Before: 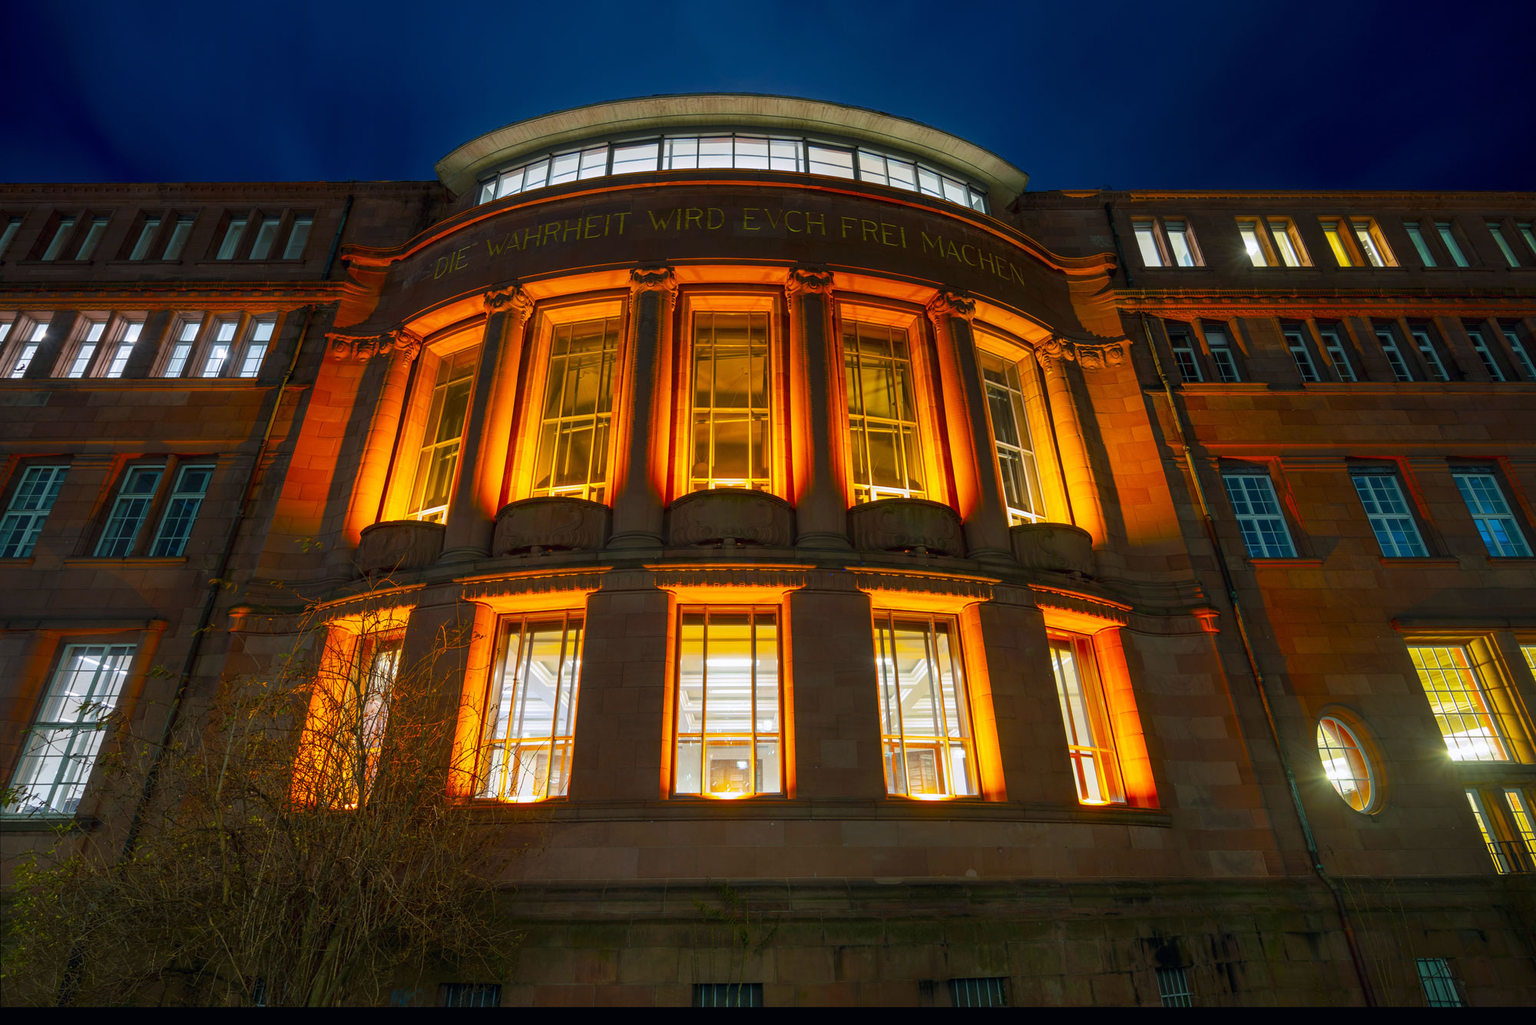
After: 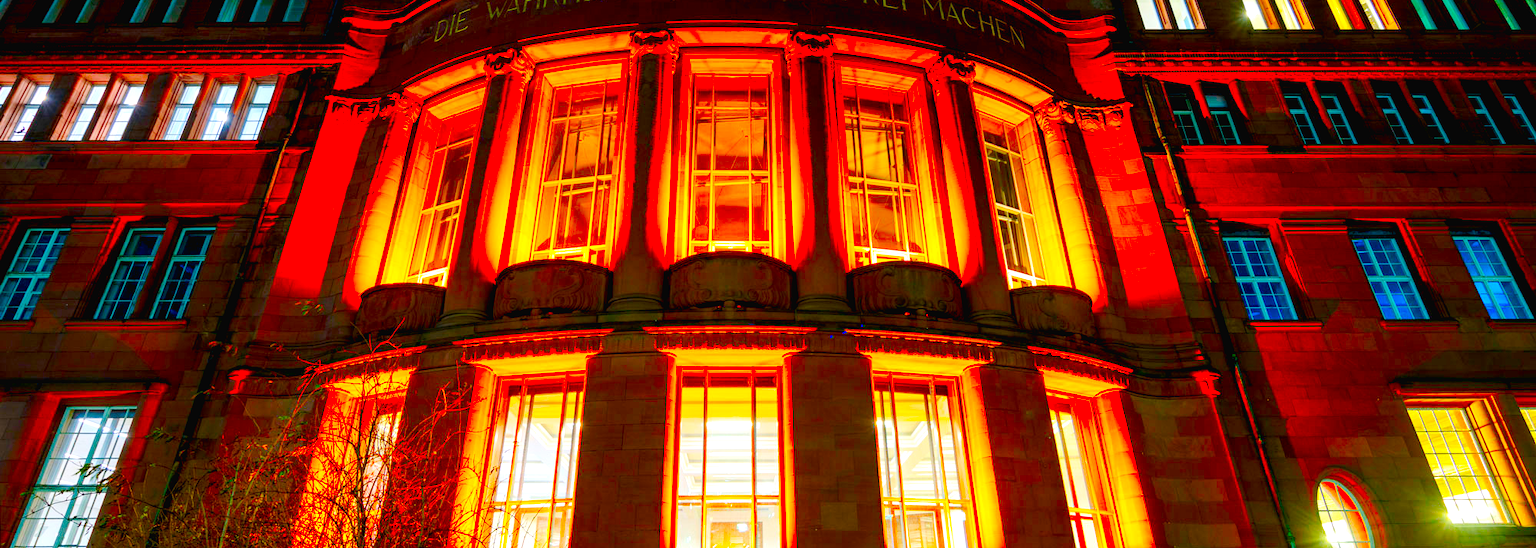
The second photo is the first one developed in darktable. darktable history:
crop and rotate: top 23.223%, bottom 23.232%
tone curve: curves: ch0 [(0, 0.018) (0.036, 0.038) (0.15, 0.131) (0.27, 0.247) (0.503, 0.556) (0.763, 0.785) (1, 0.919)]; ch1 [(0, 0) (0.203, 0.158) (0.333, 0.283) (0.451, 0.417) (0.502, 0.5) (0.519, 0.522) (0.562, 0.588) (0.603, 0.664) (0.722, 0.813) (1, 1)]; ch2 [(0, 0) (0.29, 0.295) (0.404, 0.436) (0.497, 0.499) (0.521, 0.523) (0.561, 0.605) (0.639, 0.664) (0.712, 0.764) (1, 1)], preserve colors none
exposure: black level correction 0.011, exposure 1.087 EV, compensate highlight preservation false
color correction: highlights b* -0.003, saturation 2.13
